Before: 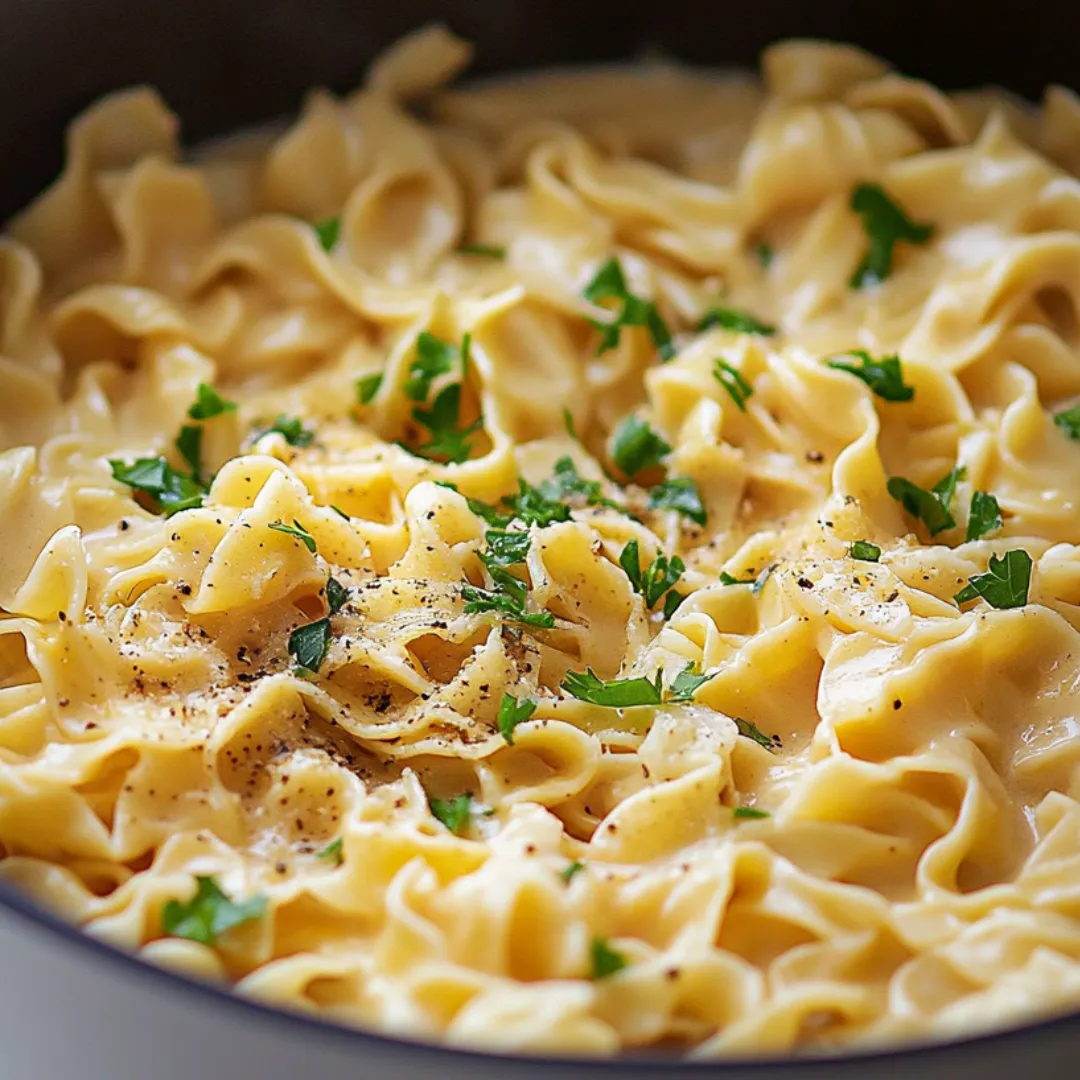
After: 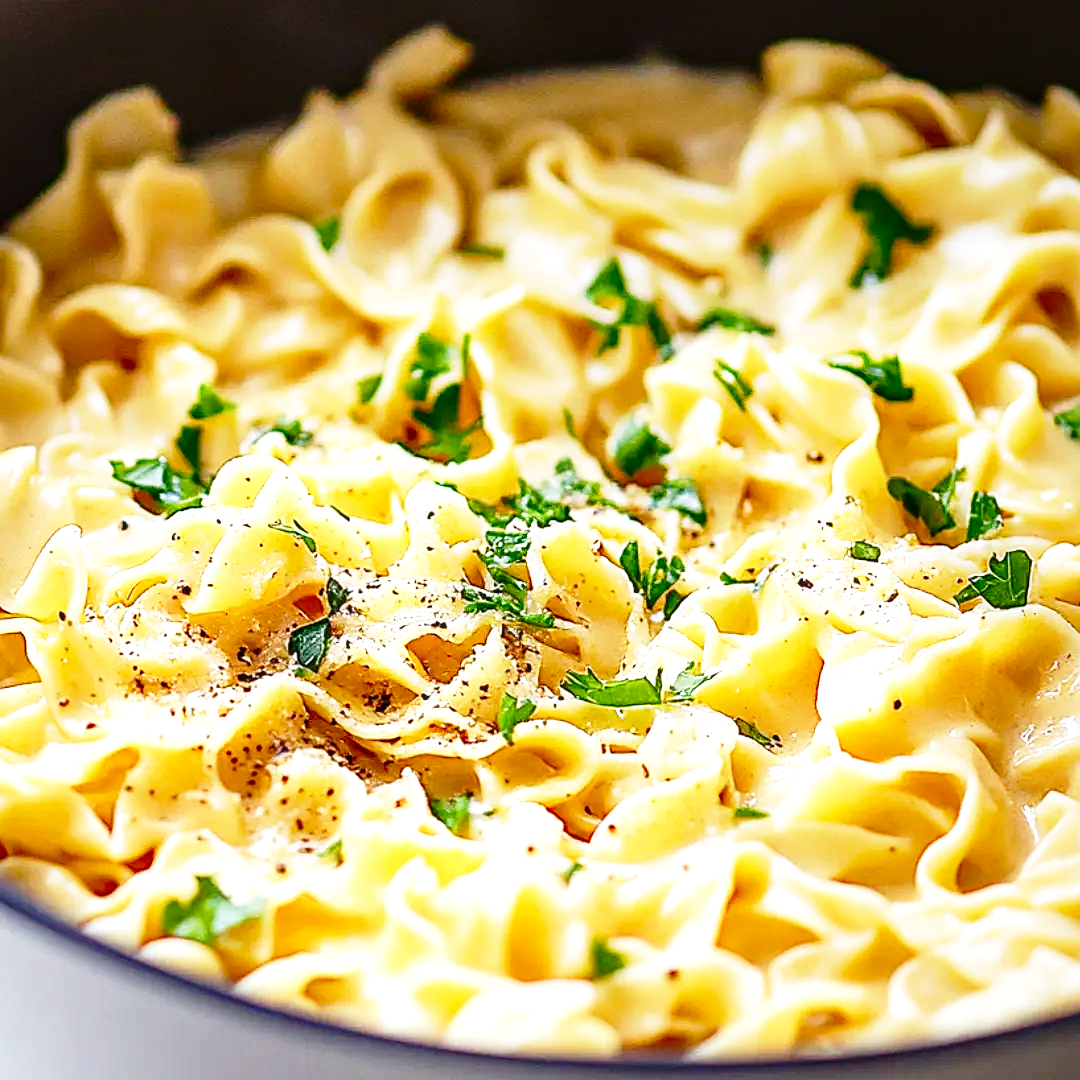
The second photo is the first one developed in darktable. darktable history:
local contrast: on, module defaults
exposure: black level correction 0, exposure 0.698 EV, compensate exposure bias true, compensate highlight preservation false
base curve: curves: ch0 [(0, 0) (0.028, 0.03) (0.121, 0.232) (0.46, 0.748) (0.859, 0.968) (1, 1)], preserve colors none
sharpen: on, module defaults
contrast brightness saturation: contrast 0.068, brightness -0.133, saturation 0.064
